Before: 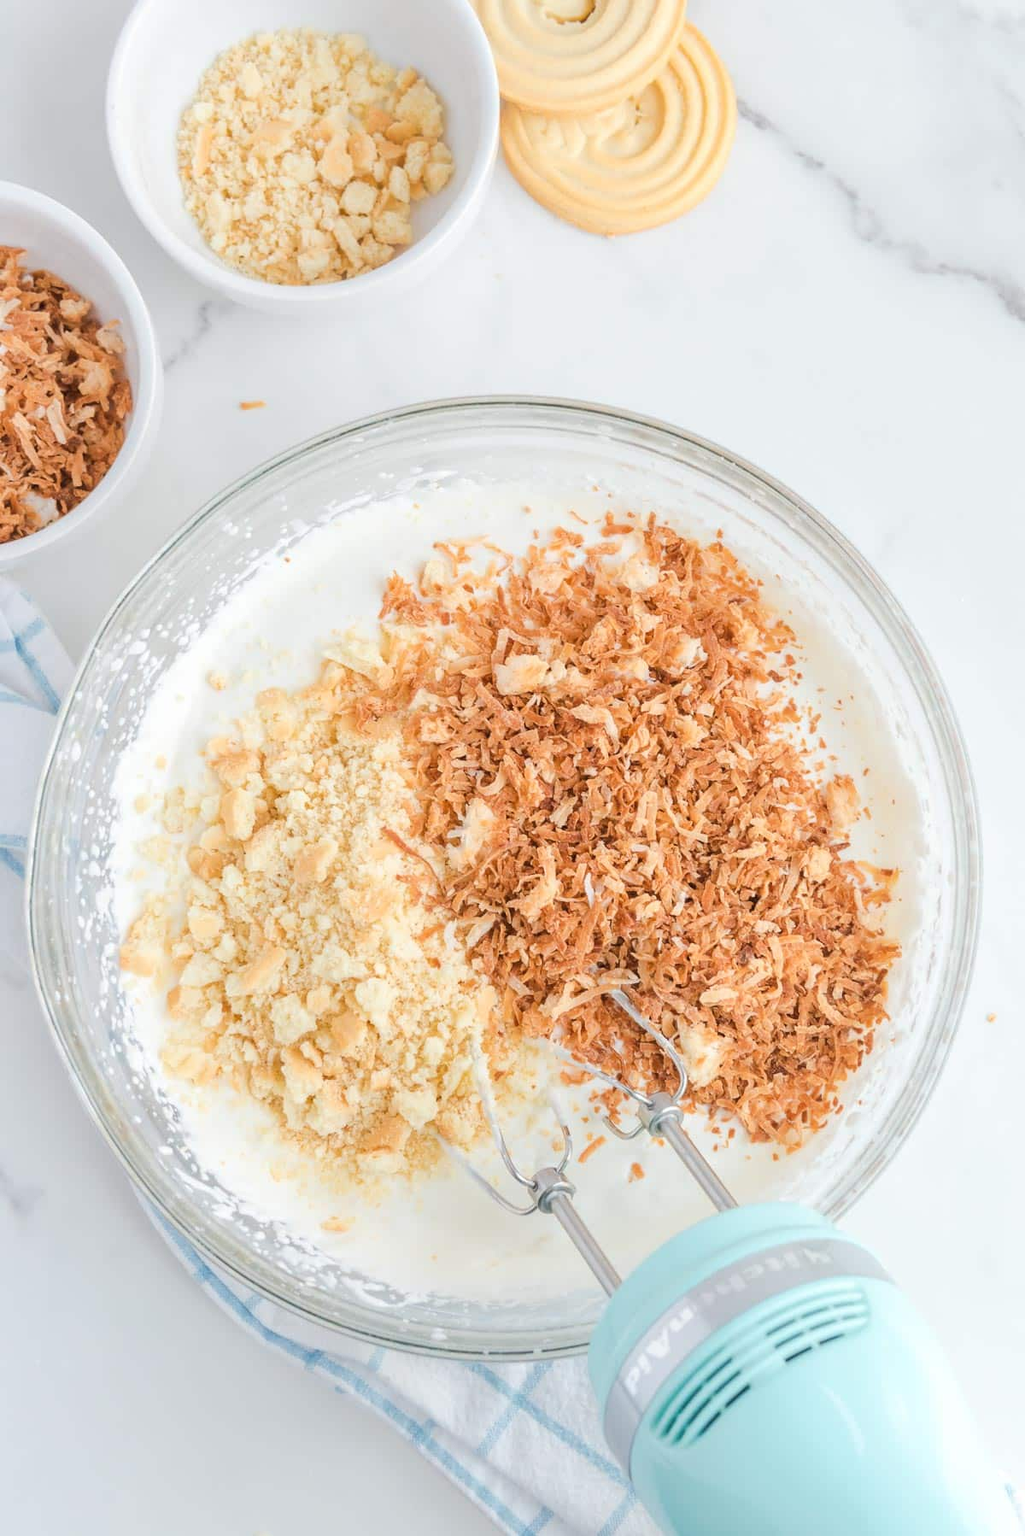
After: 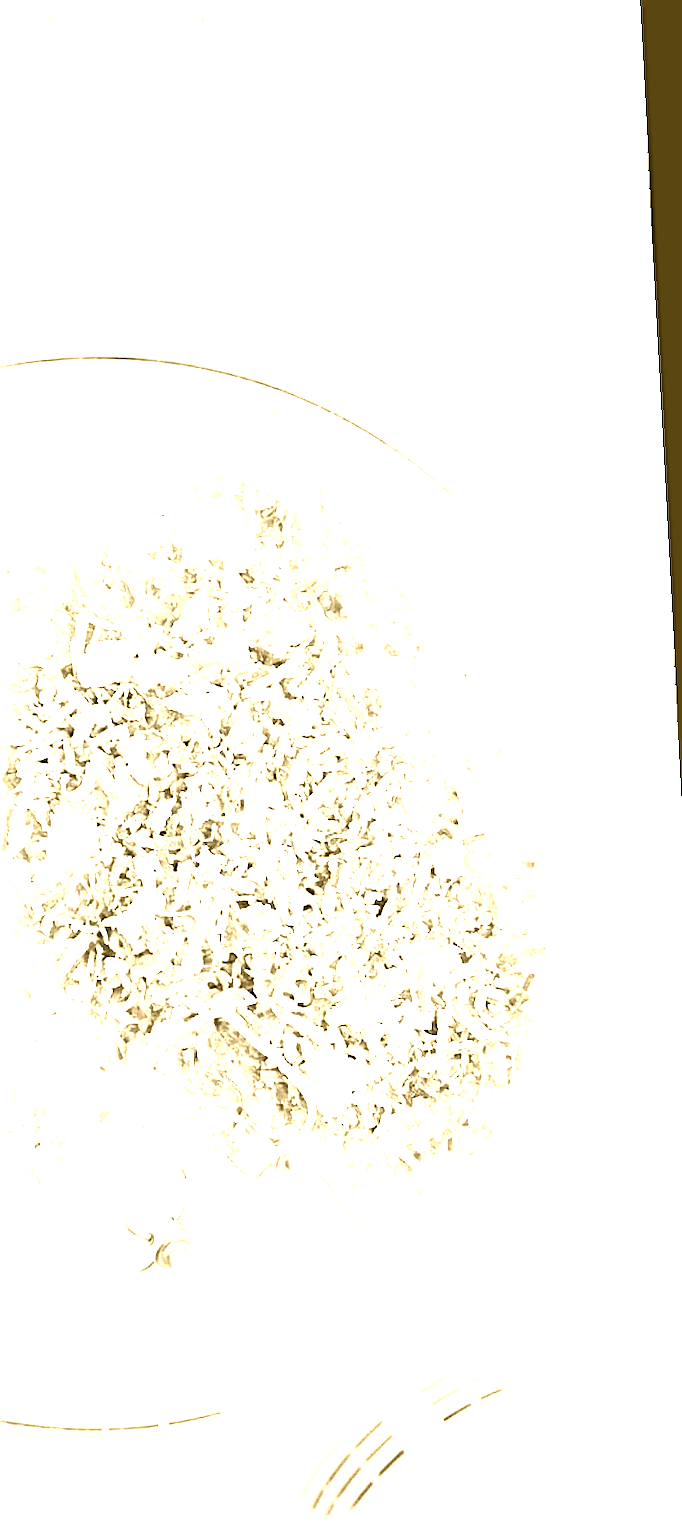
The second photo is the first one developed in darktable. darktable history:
contrast equalizer: y [[0.514, 0.573, 0.581, 0.508, 0.5, 0.5], [0.5 ×6], [0.5 ×6], [0 ×6], [0 ×6]]
crop: left 41.402%
colorize: hue 36°, source mix 100%
rotate and perspective: rotation -3°, crop left 0.031, crop right 0.968, crop top 0.07, crop bottom 0.93
sharpen: radius 2.676, amount 0.669
exposure: black level correction 0, exposure 1.388 EV, compensate exposure bias true, compensate highlight preservation false
color contrast: green-magenta contrast 1.1, blue-yellow contrast 1.1, unbound 0
